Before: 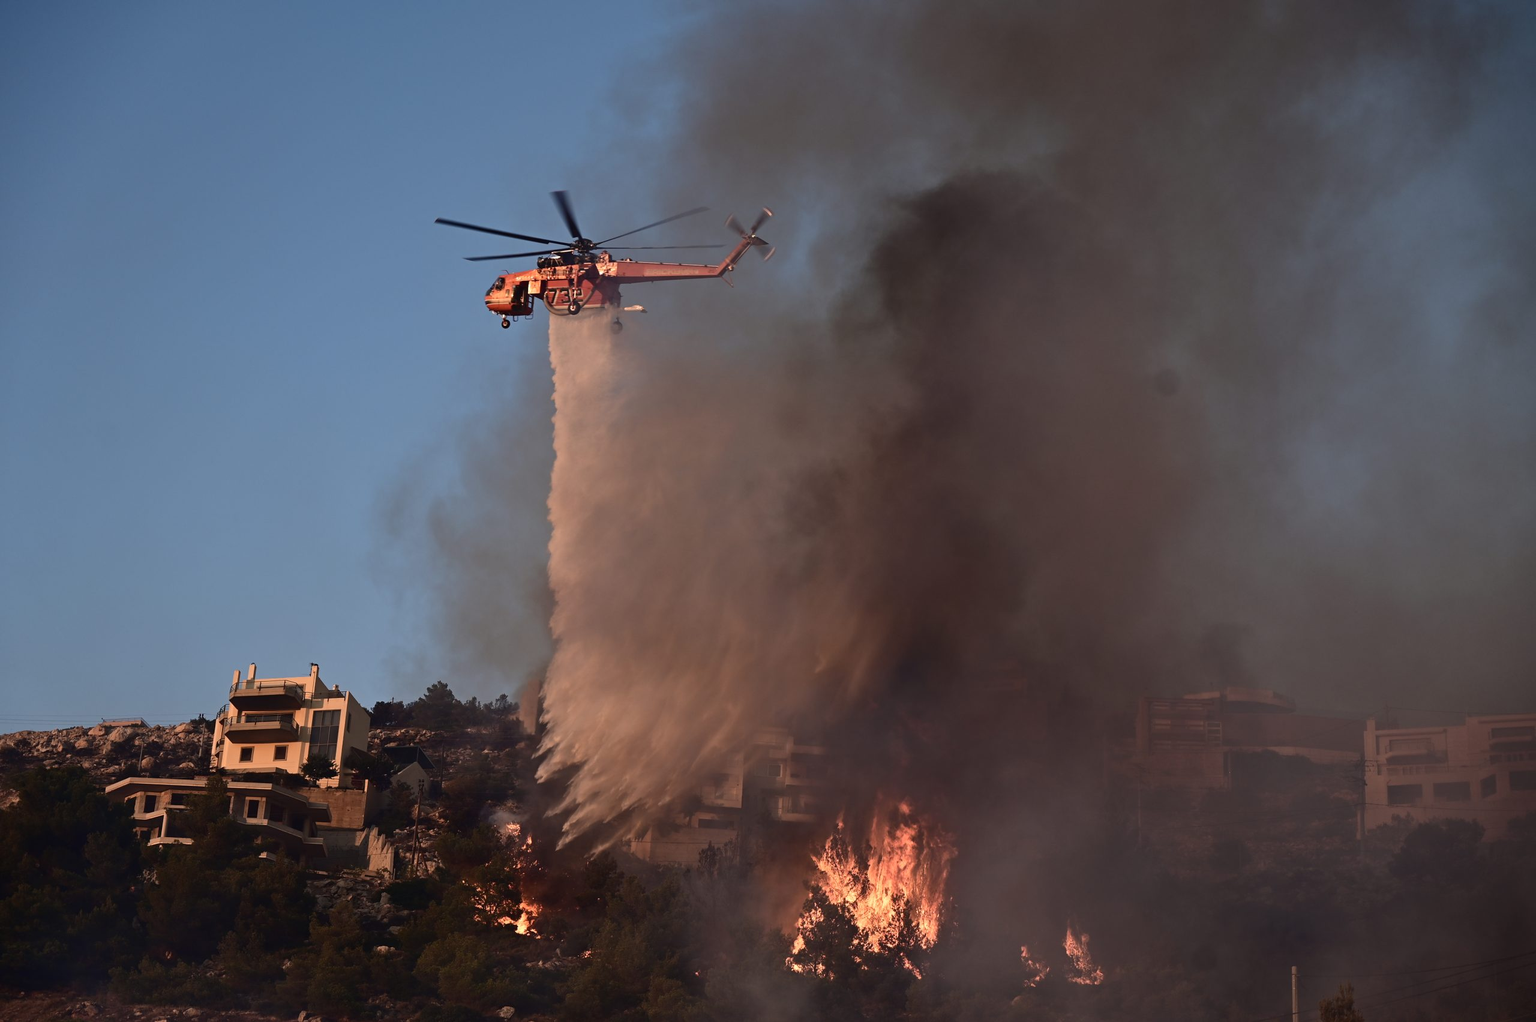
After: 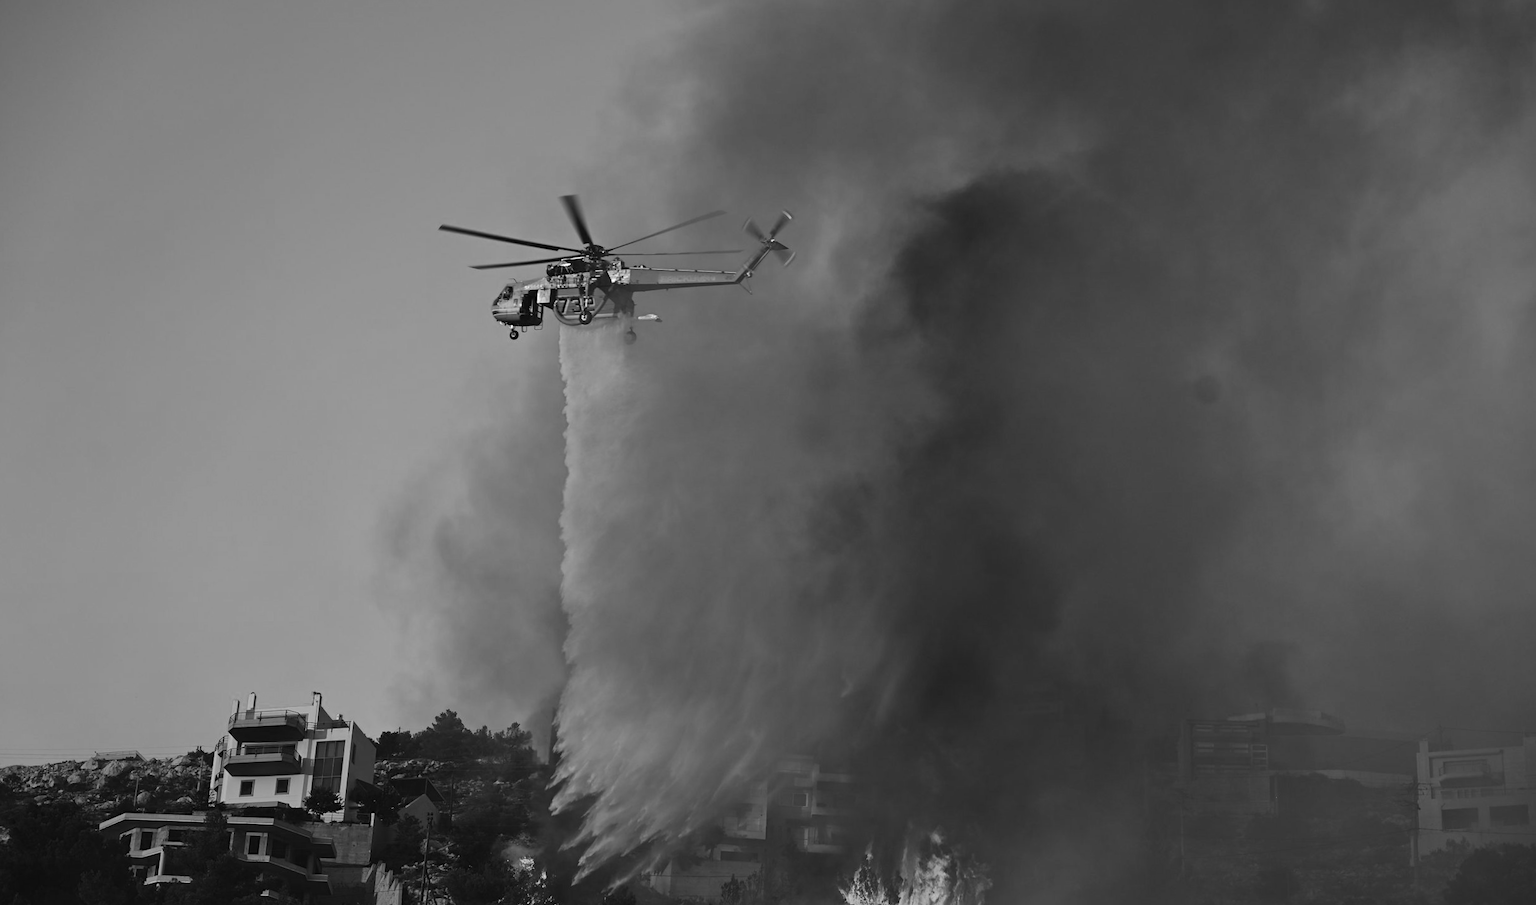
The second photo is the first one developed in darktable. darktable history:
color calibration: output gray [0.22, 0.42, 0.37, 0], illuminant custom, x 0.389, y 0.387, temperature 3826.2 K
crop and rotate: angle 0.532°, left 0.204%, right 2.927%, bottom 14.17%
